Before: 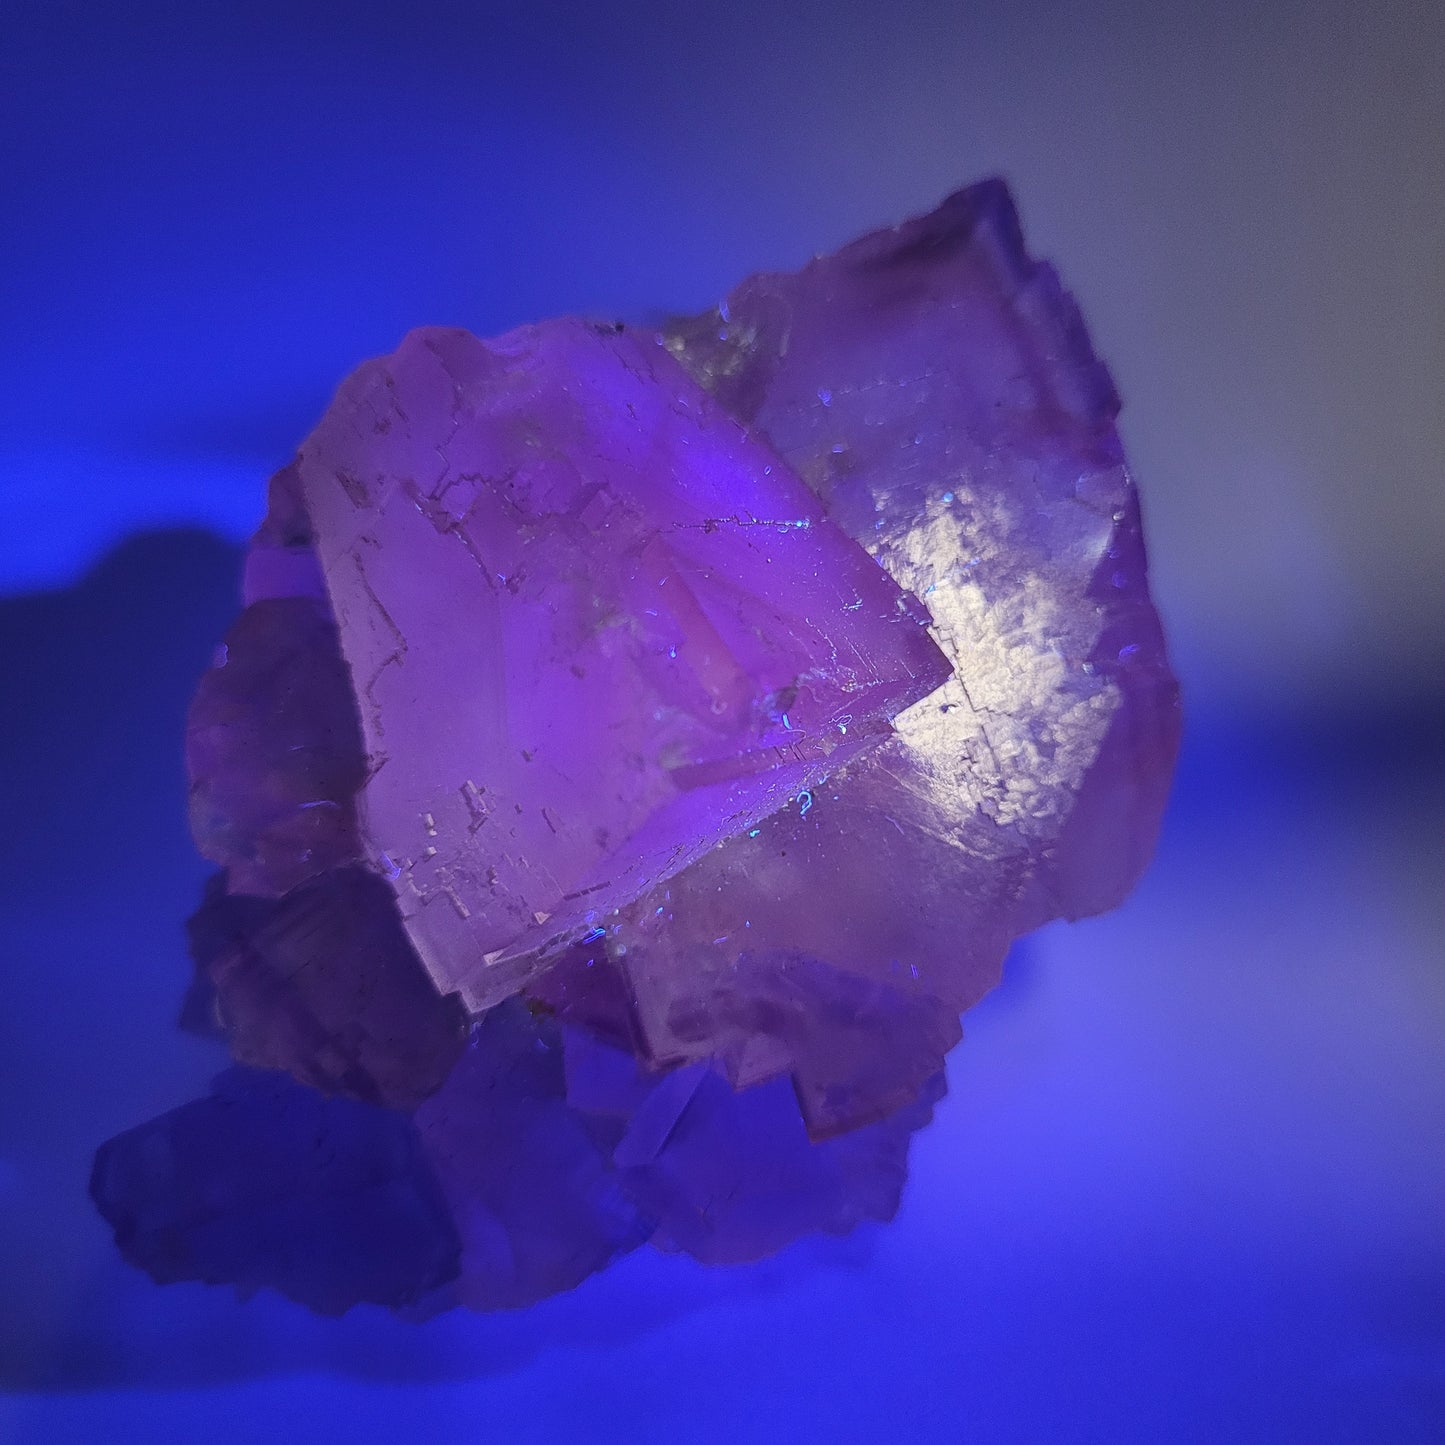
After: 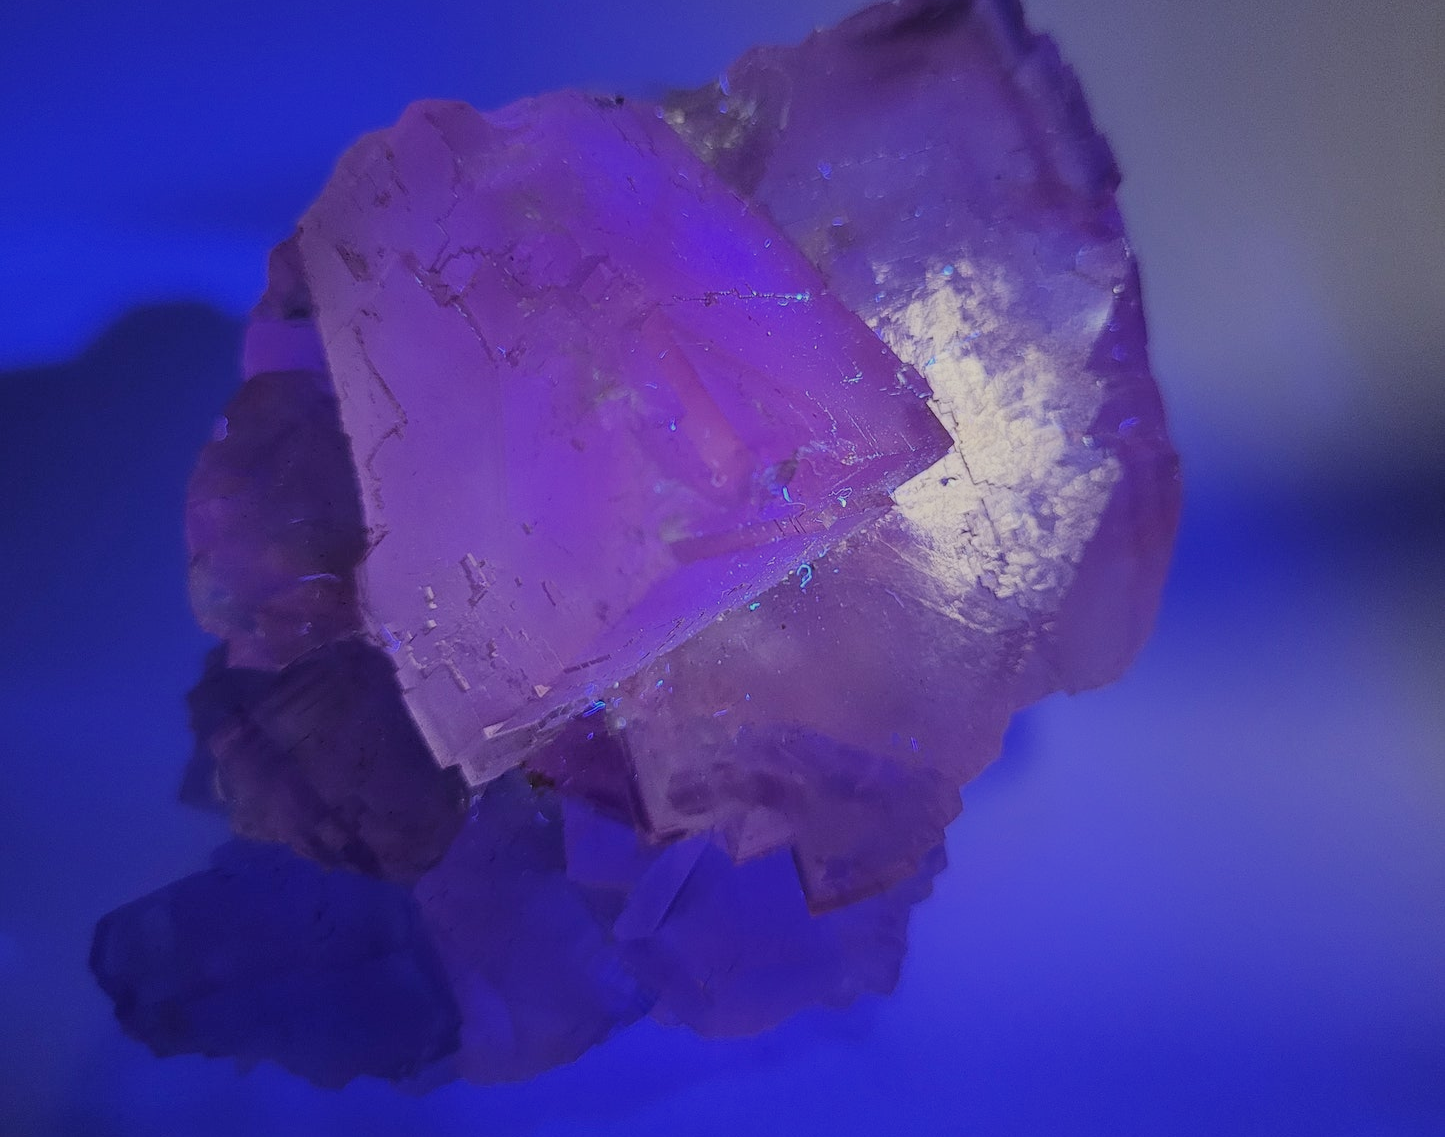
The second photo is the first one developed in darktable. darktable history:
filmic rgb: black relative exposure -7.15 EV, white relative exposure 5.36 EV, hardness 3.02, color science v6 (2022)
crop and rotate: top 15.774%, bottom 5.506%
